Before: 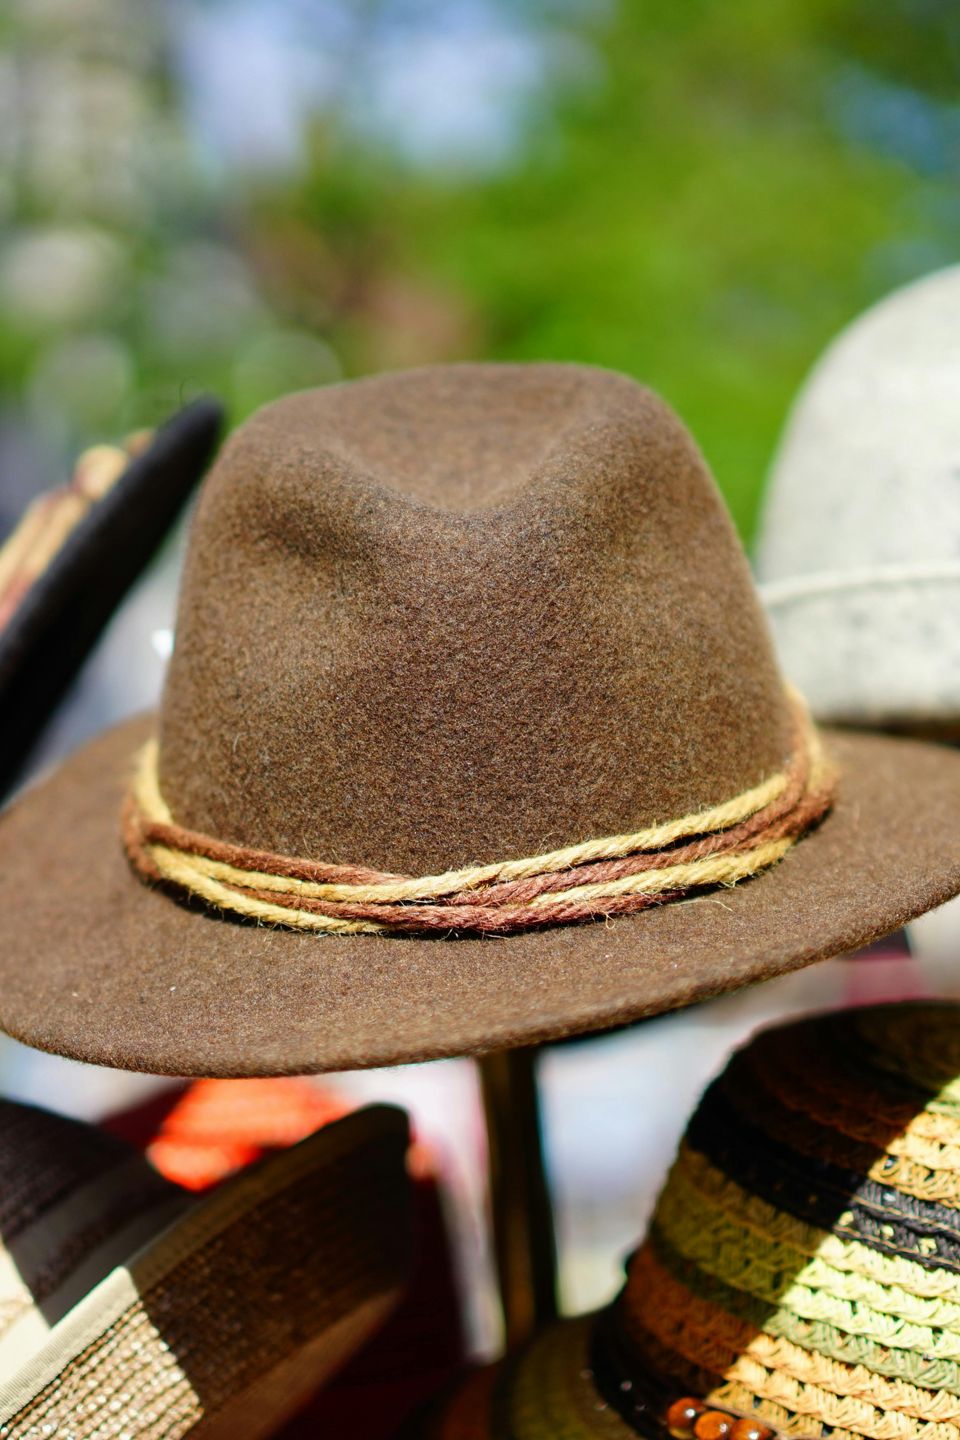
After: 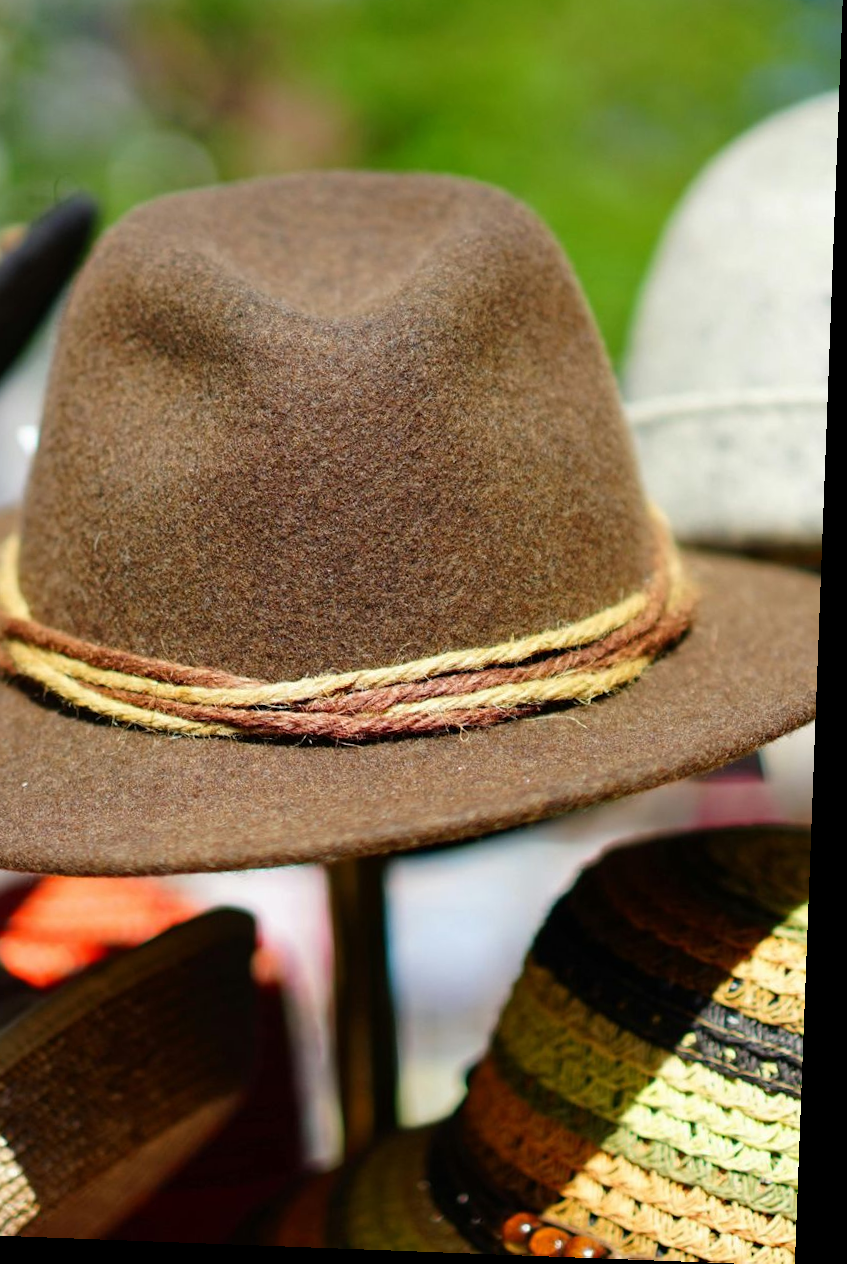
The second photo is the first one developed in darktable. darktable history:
rotate and perspective: rotation 2.17°, automatic cropping off
crop: left 16.315%, top 14.246%
